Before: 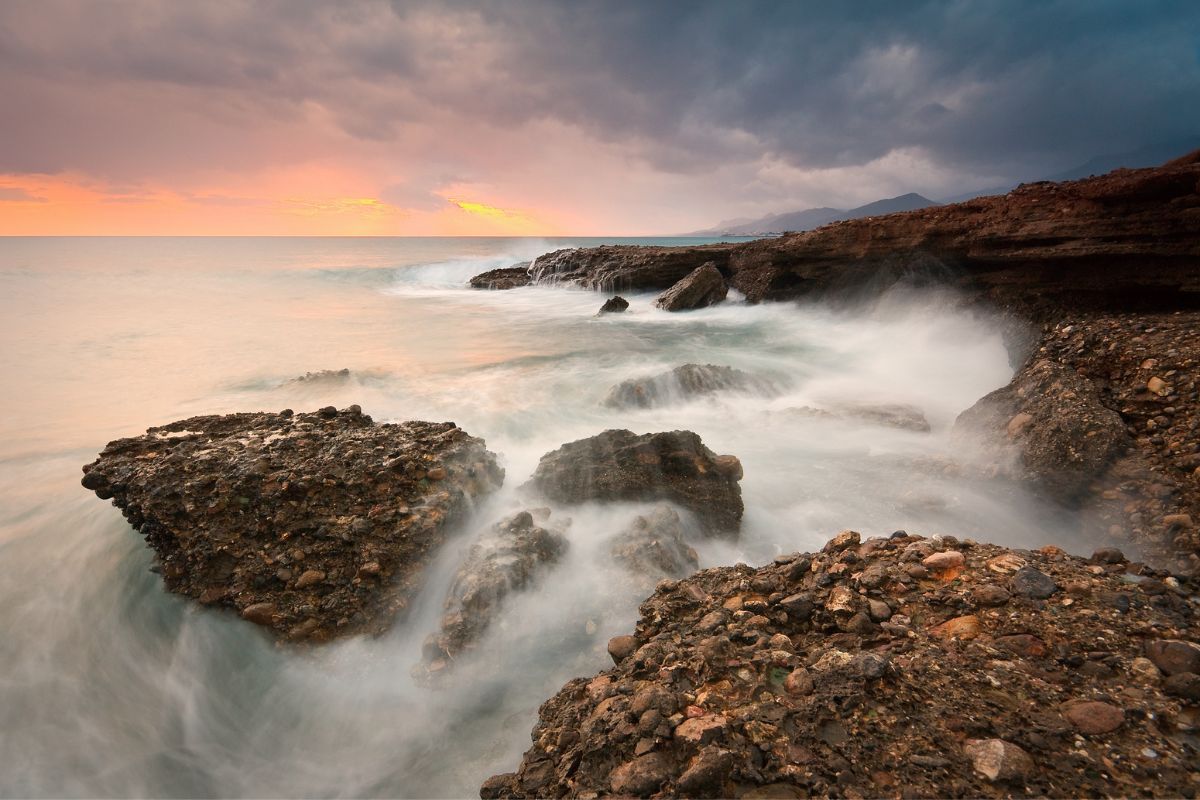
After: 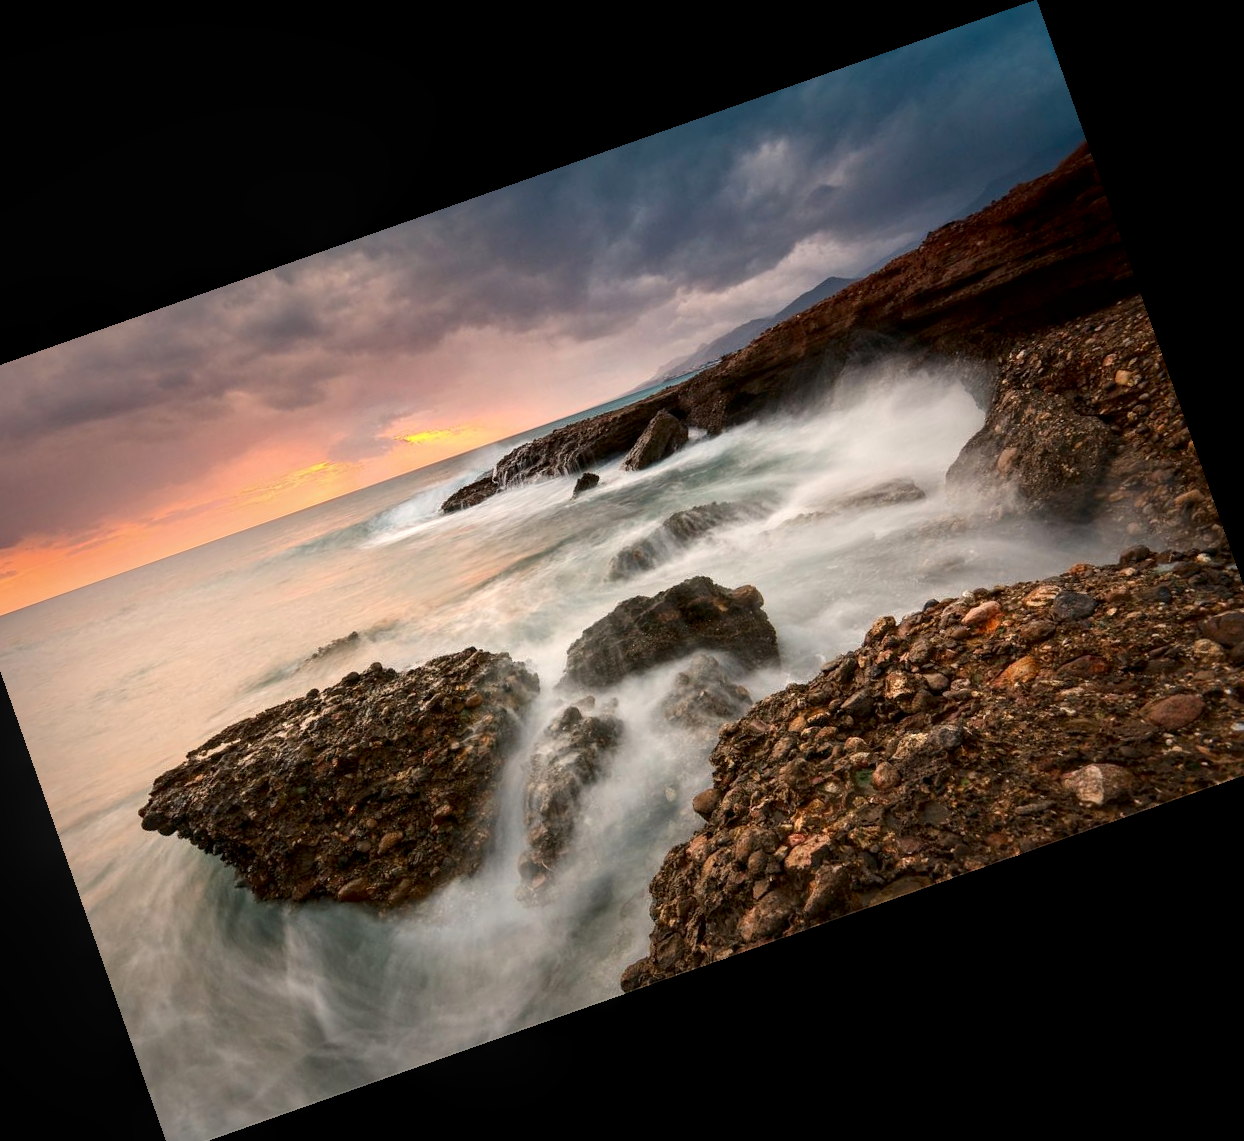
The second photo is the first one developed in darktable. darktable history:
contrast brightness saturation: contrast 0.07, brightness -0.14, saturation 0.11
local contrast: highlights 61%, detail 143%, midtone range 0.428
crop and rotate: angle 19.43°, left 6.812%, right 4.125%, bottom 1.087%
